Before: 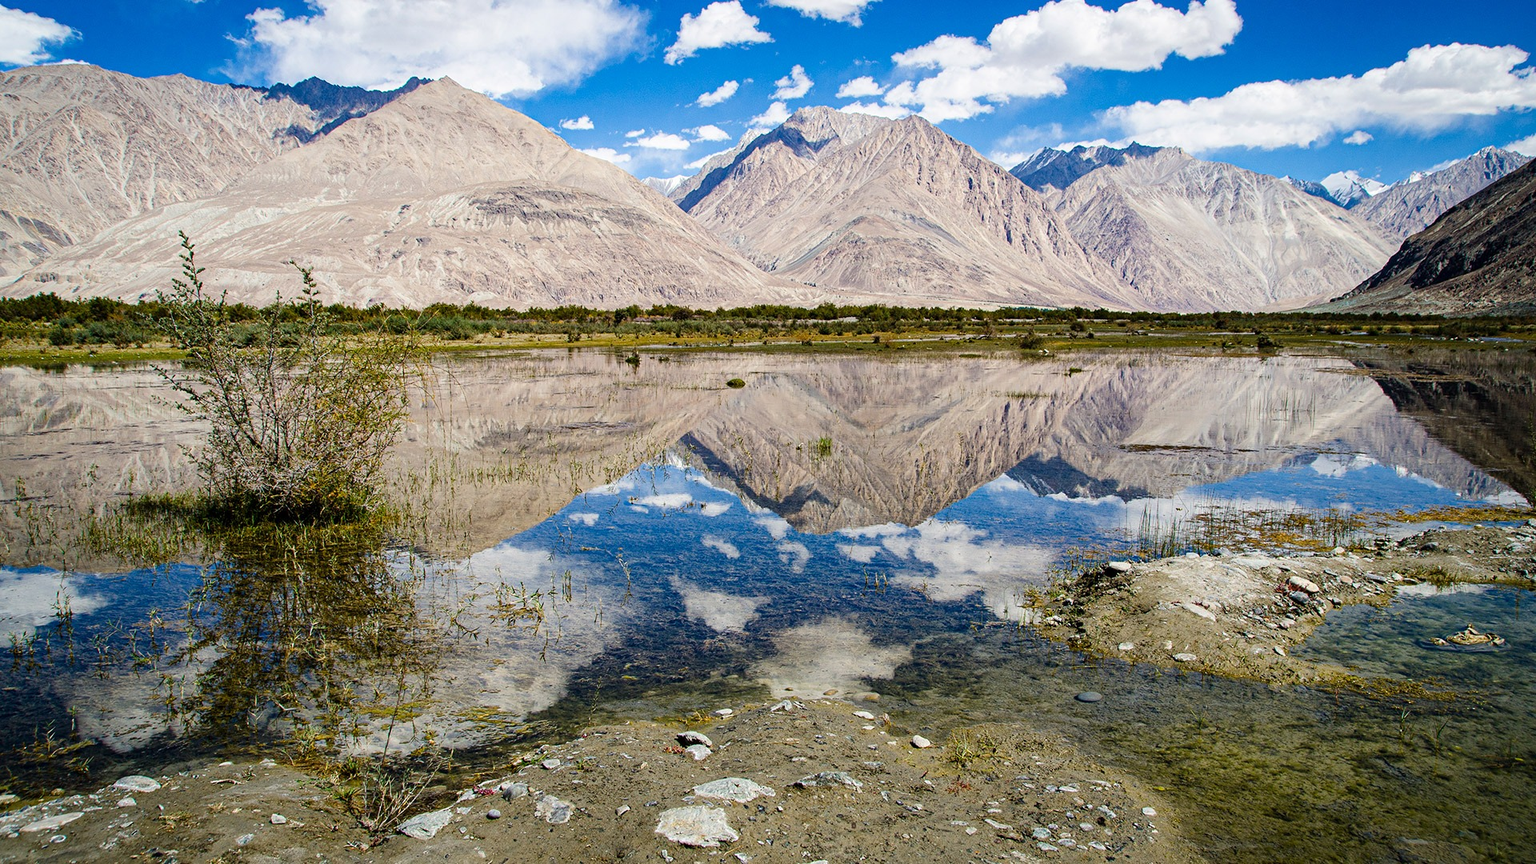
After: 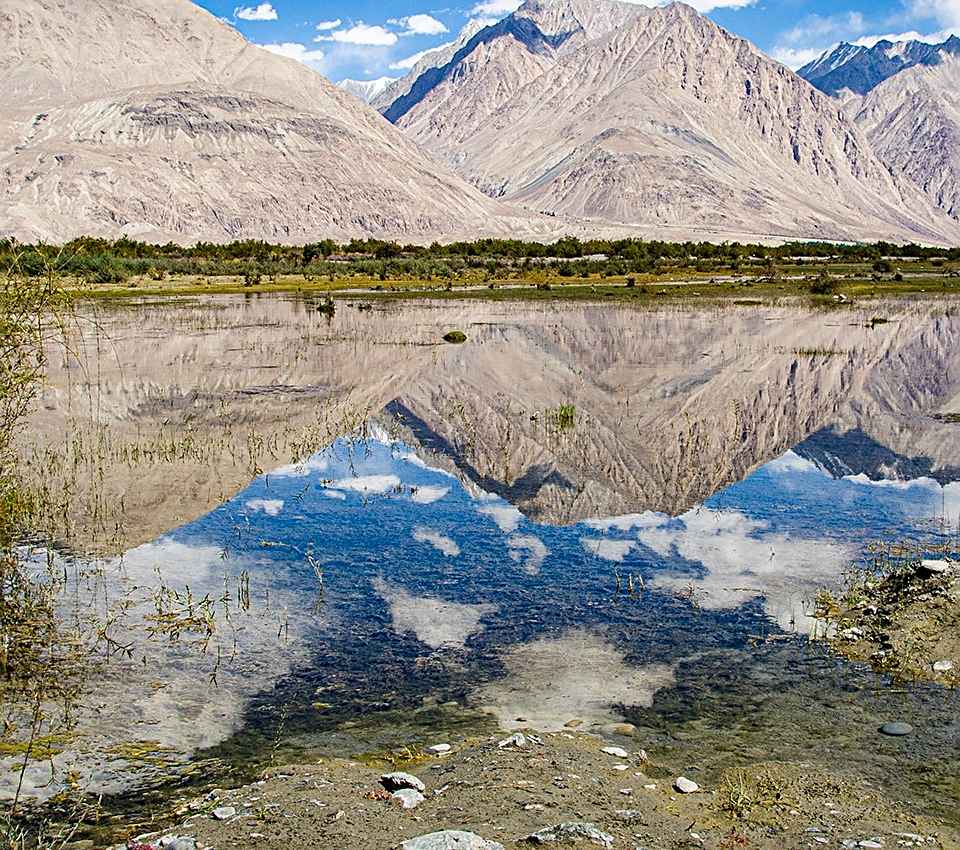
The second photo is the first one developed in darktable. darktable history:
crop and rotate: angle 0.02°, left 24.209%, top 13.185%, right 25.732%, bottom 8.037%
sharpen: on, module defaults
base curve: curves: ch0 [(0, 0) (0.283, 0.295) (1, 1)], preserve colors none
